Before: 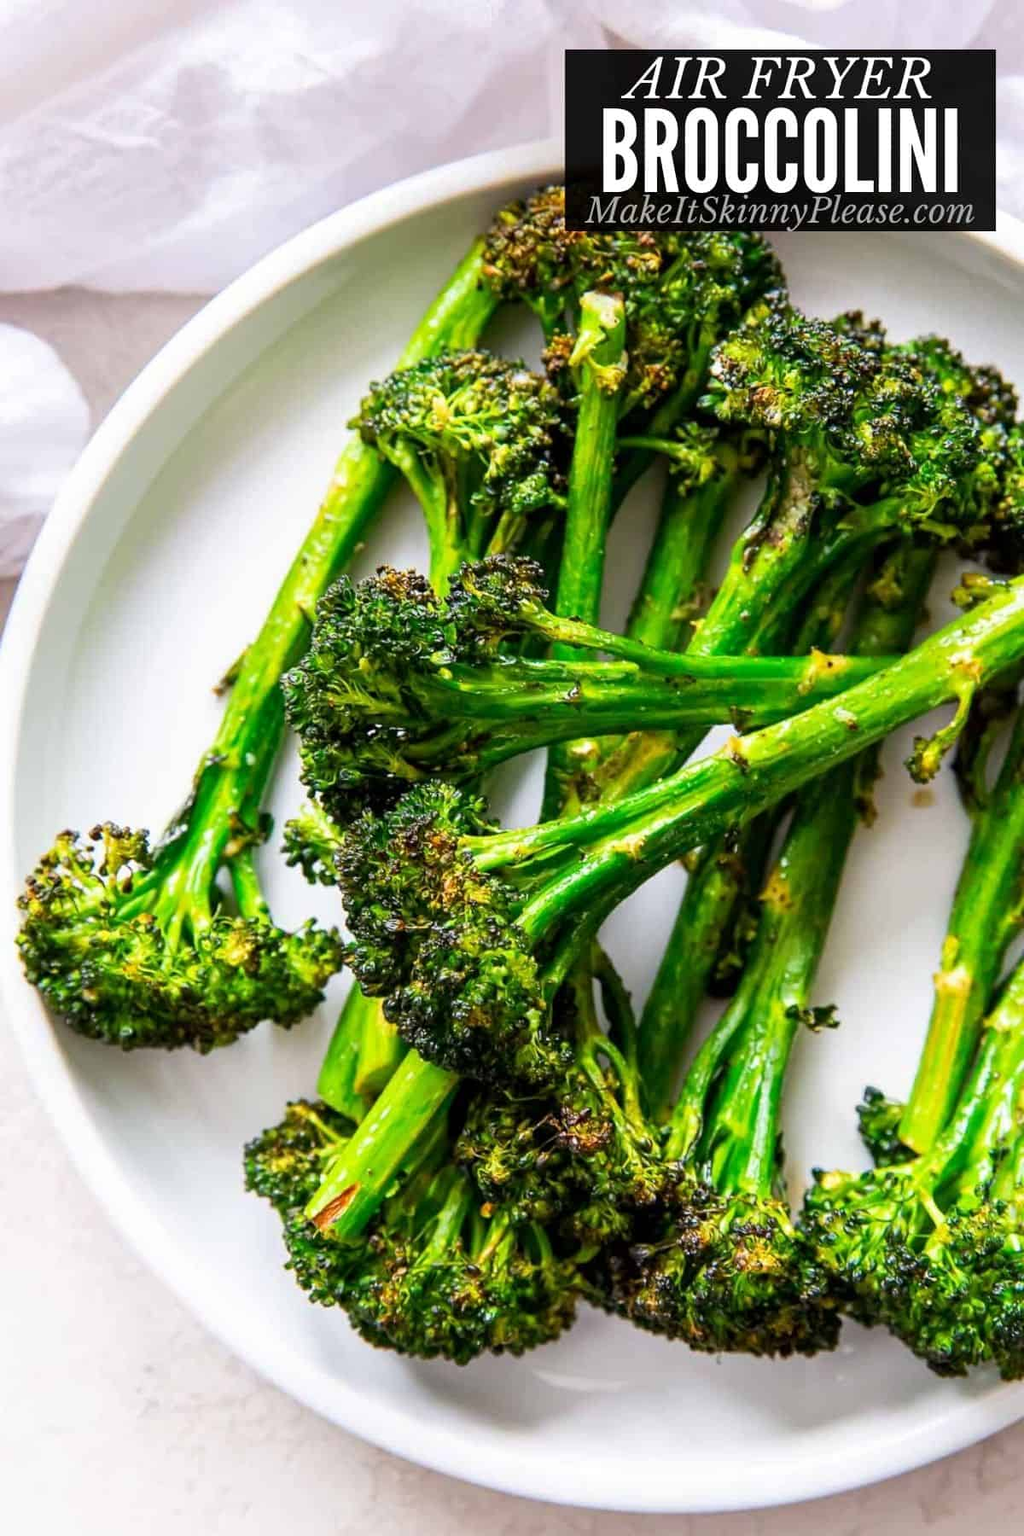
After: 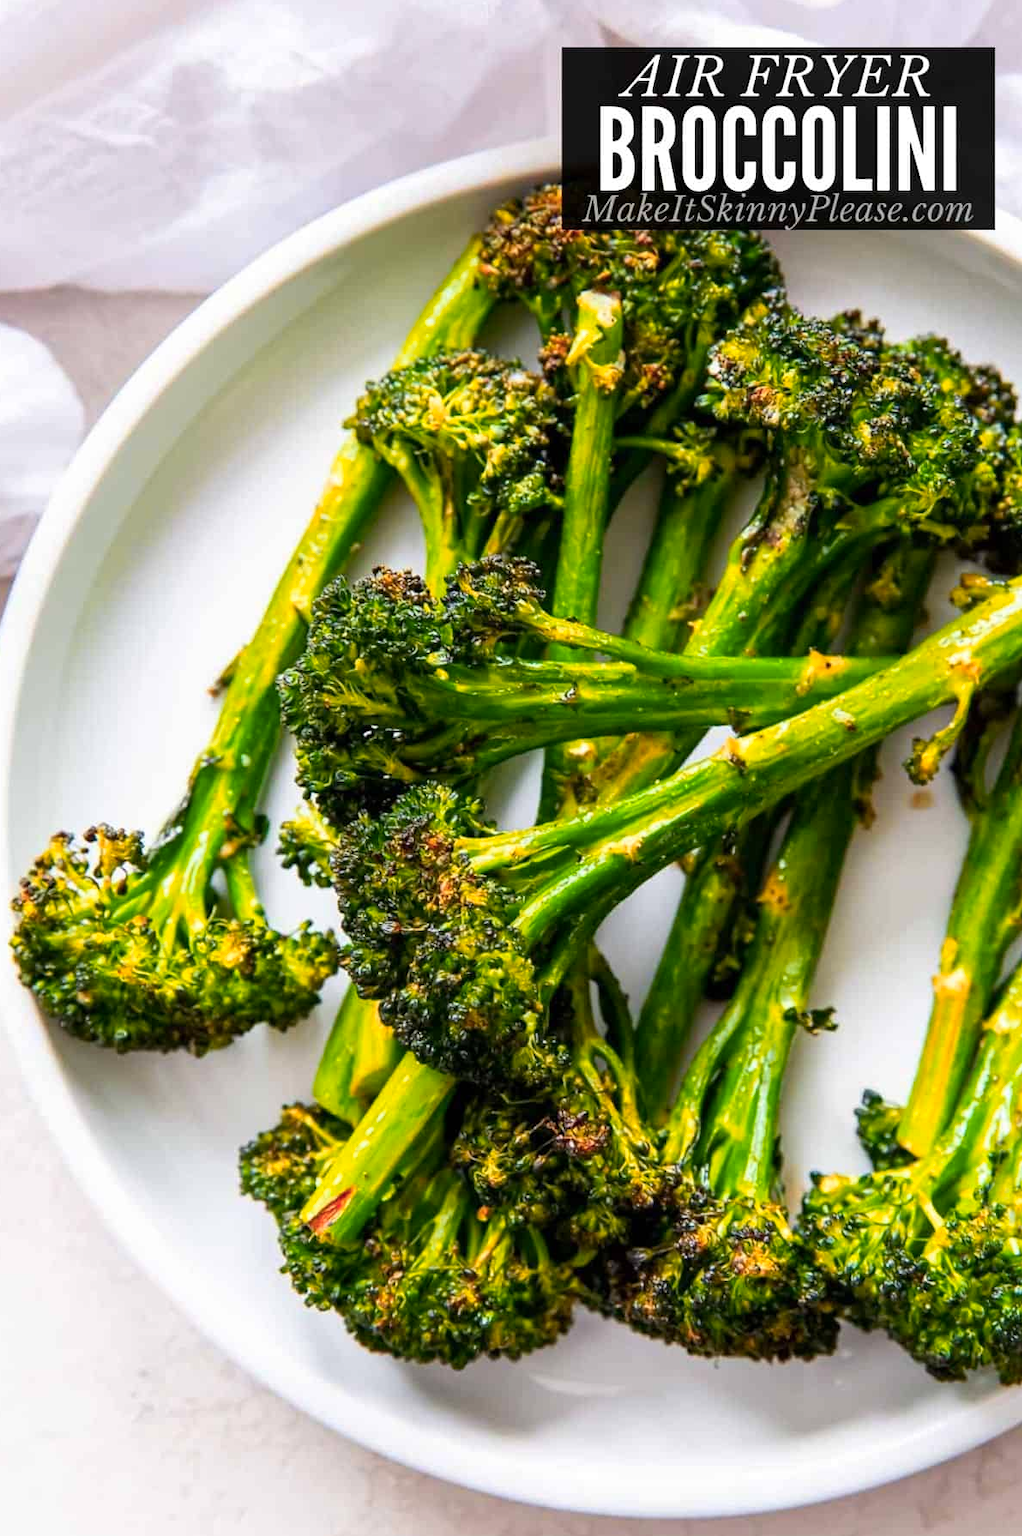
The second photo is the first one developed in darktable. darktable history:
crop and rotate: left 0.614%, top 0.179%, bottom 0.309%
color zones: curves: ch1 [(0.239, 0.552) (0.75, 0.5)]; ch2 [(0.25, 0.462) (0.749, 0.457)], mix 25.94%
